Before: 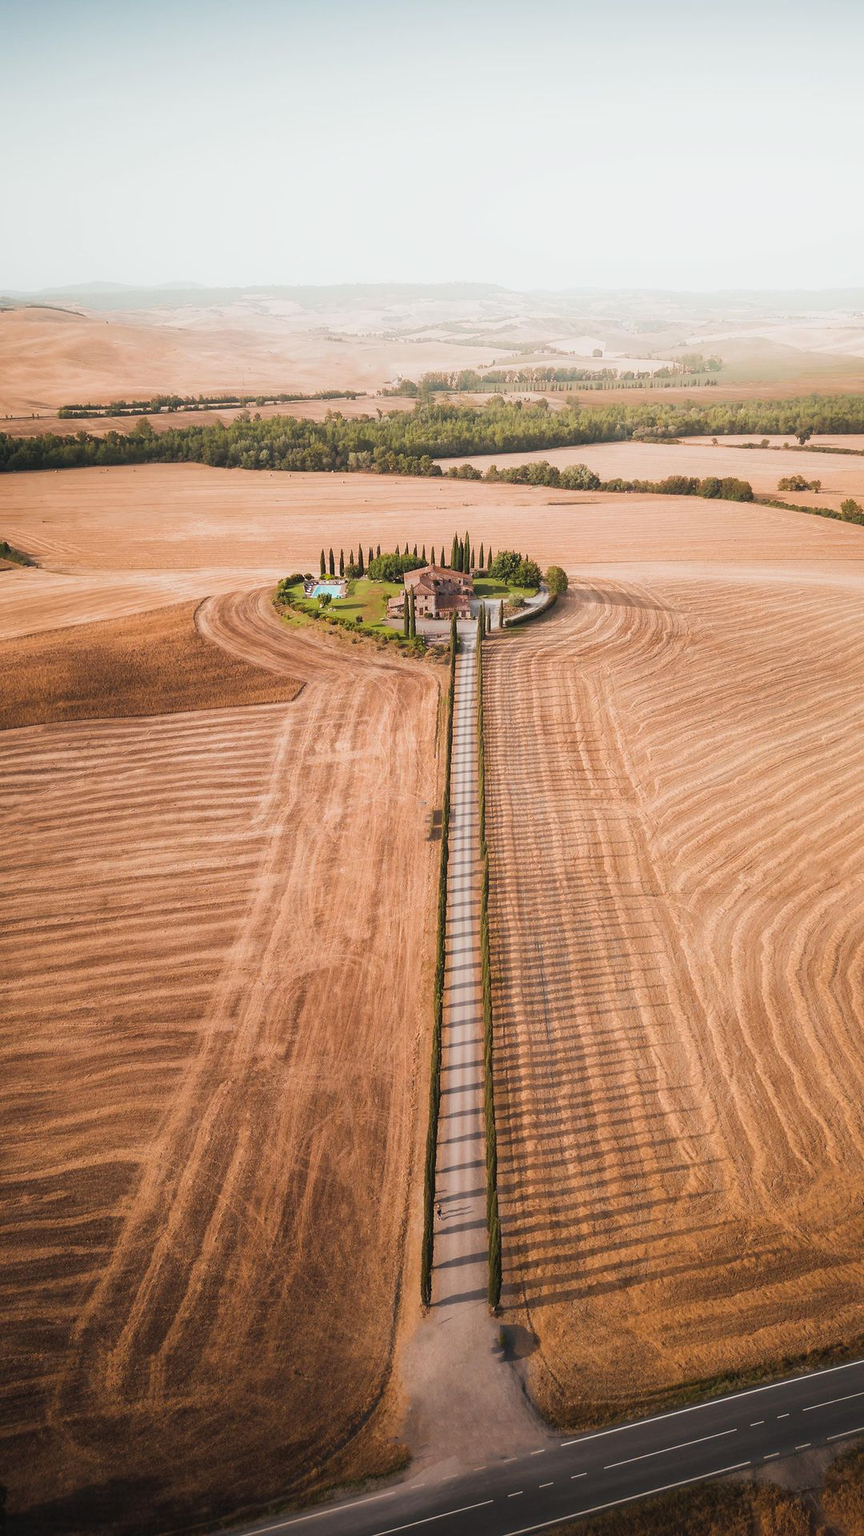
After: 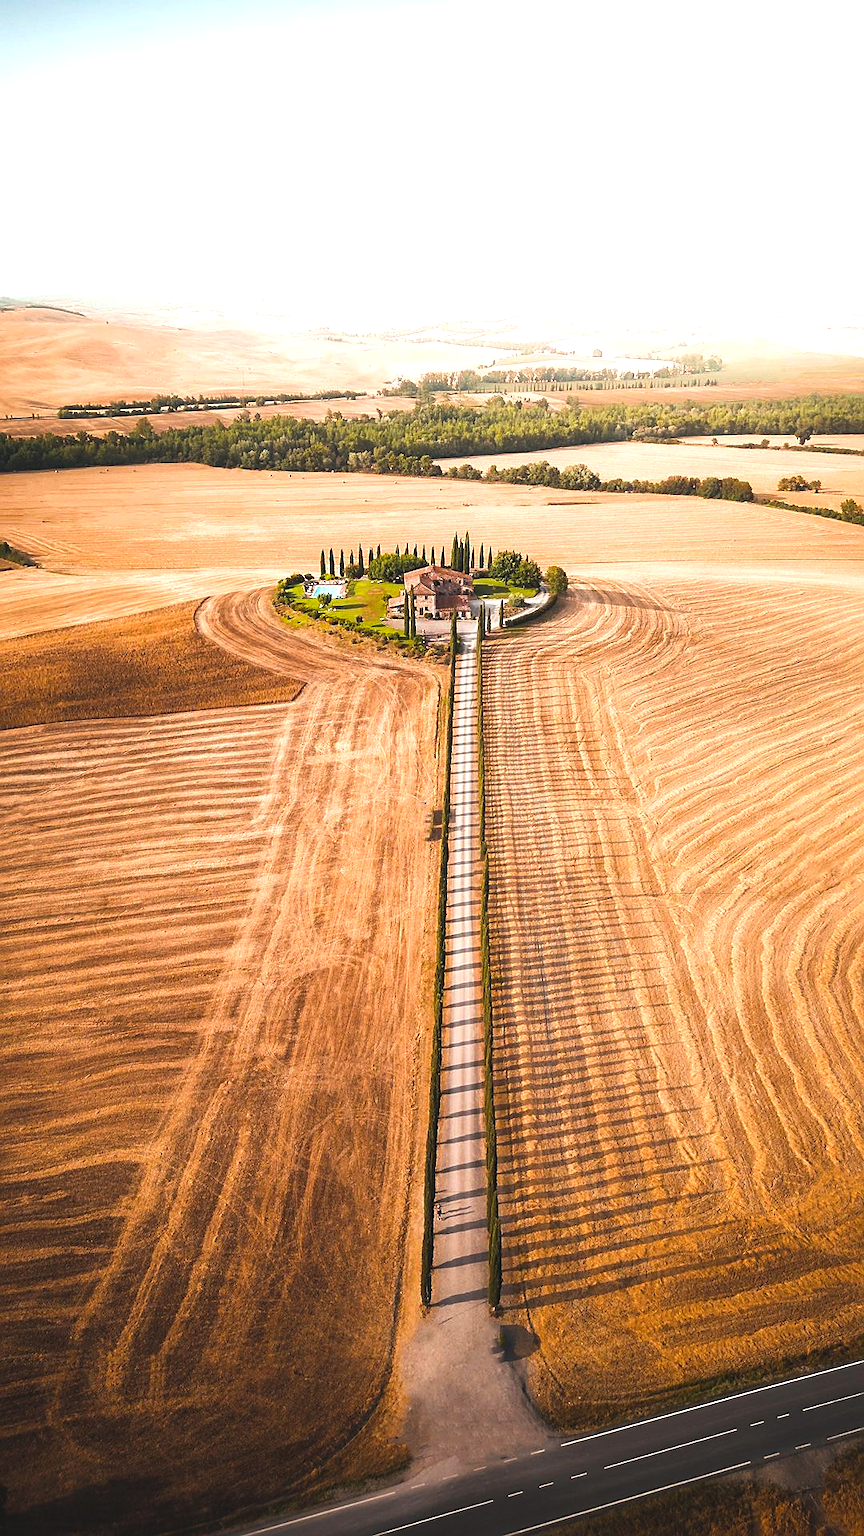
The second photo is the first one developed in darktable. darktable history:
sharpen: on, module defaults
color balance rgb: global offset › luminance 0.773%, linear chroma grading › global chroma 8.693%, perceptual saturation grading › global saturation 19.385%, perceptual brilliance grading › global brilliance 21.676%, perceptual brilliance grading › shadows -34.883%
